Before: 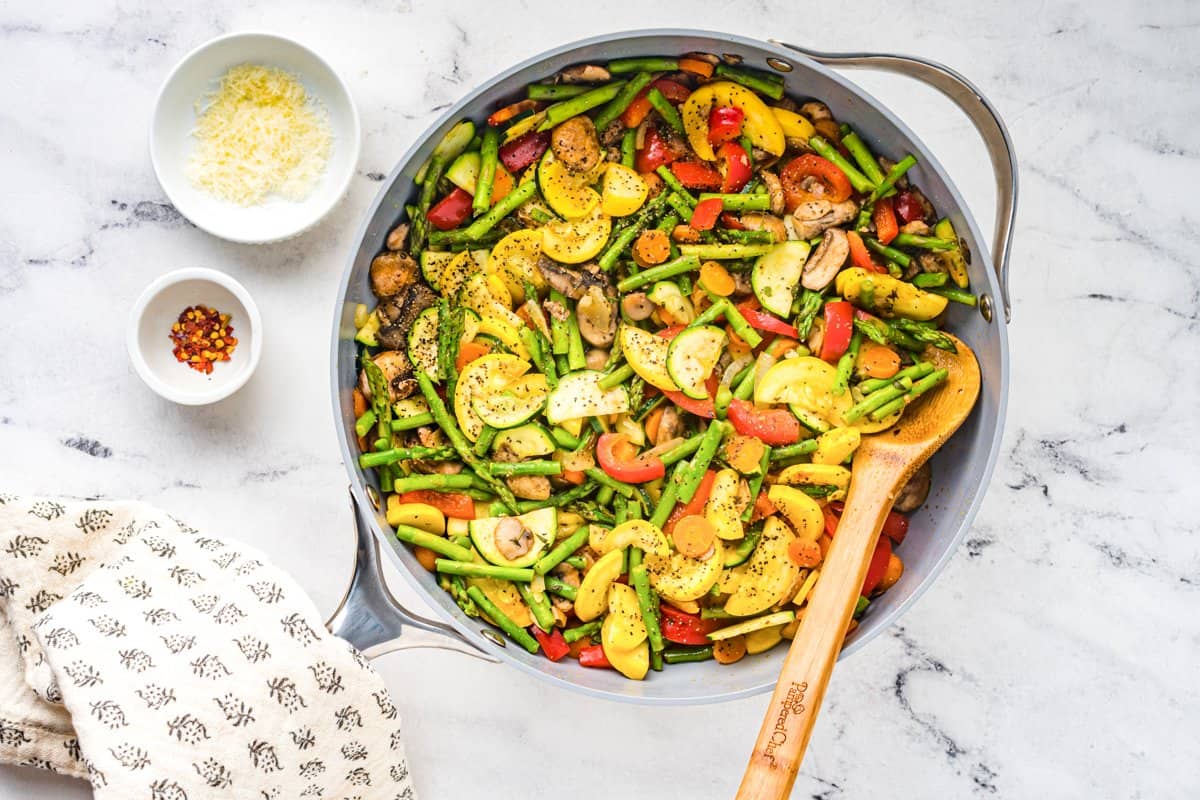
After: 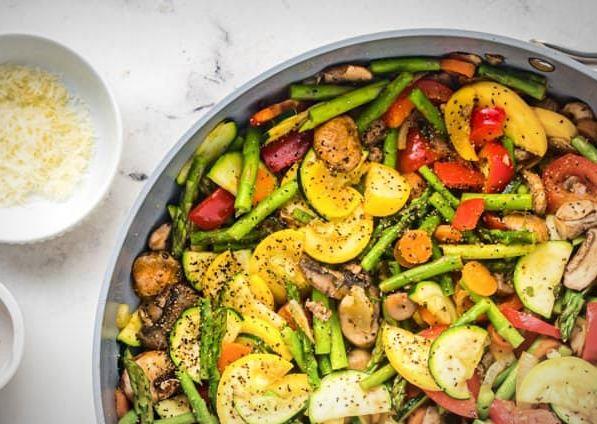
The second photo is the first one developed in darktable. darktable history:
vignetting: fall-off radius 70.34%, automatic ratio true
crop: left 19.849%, right 30.375%, bottom 46.932%
